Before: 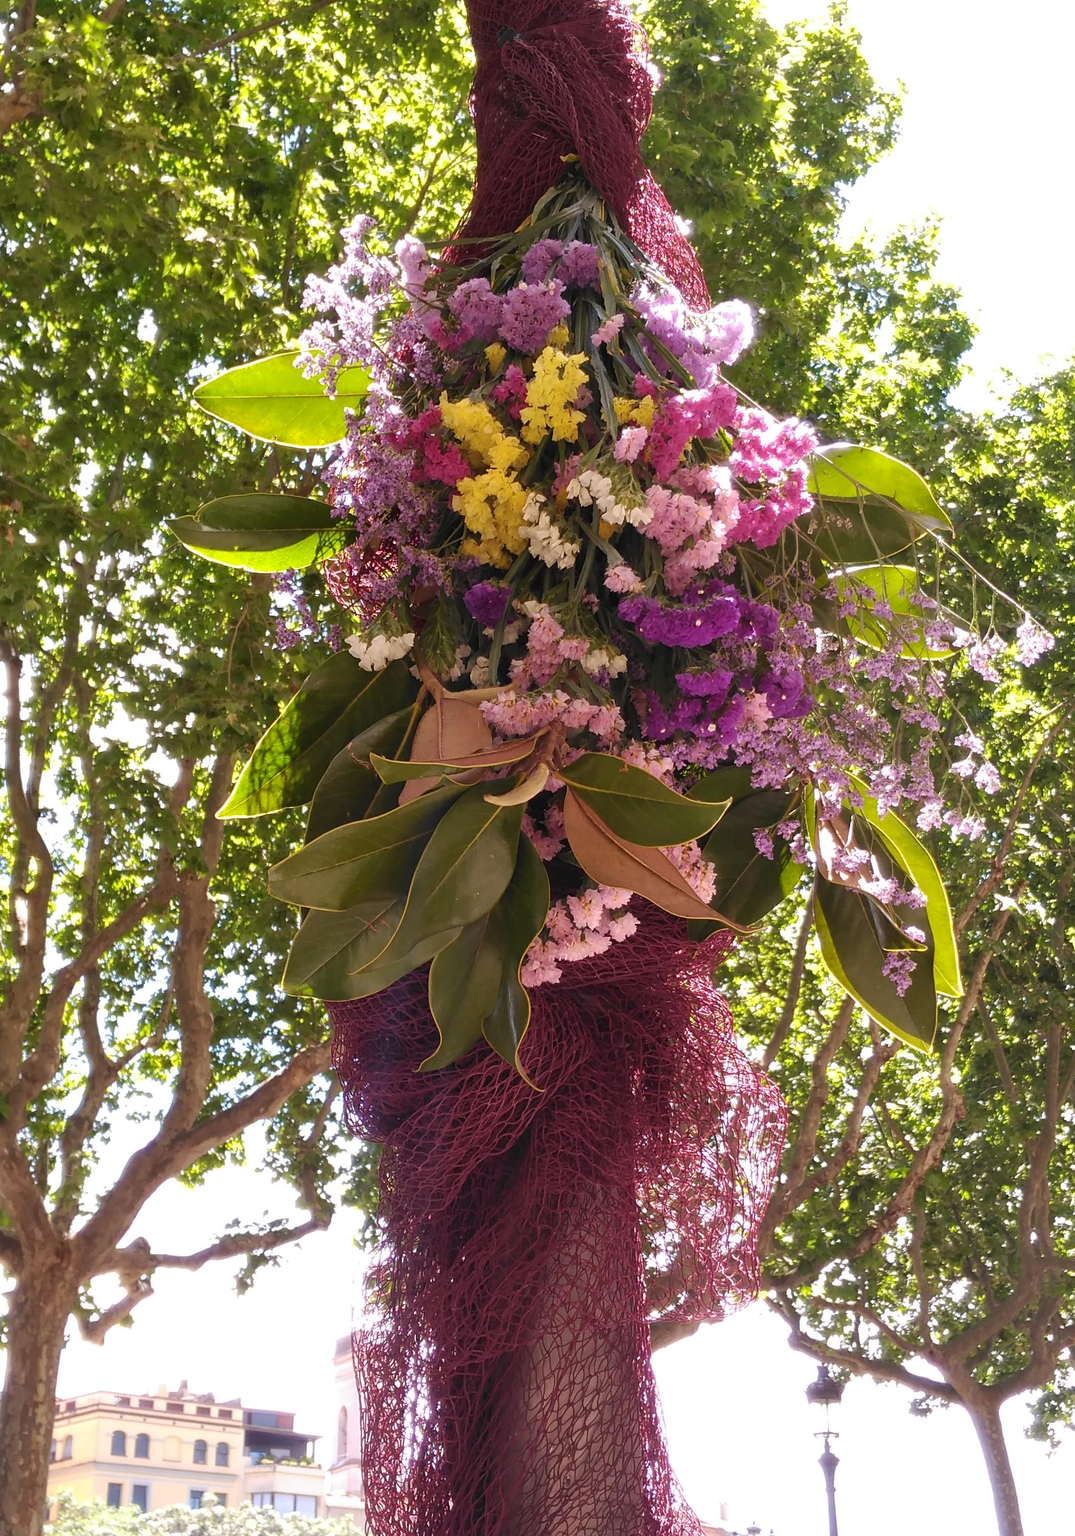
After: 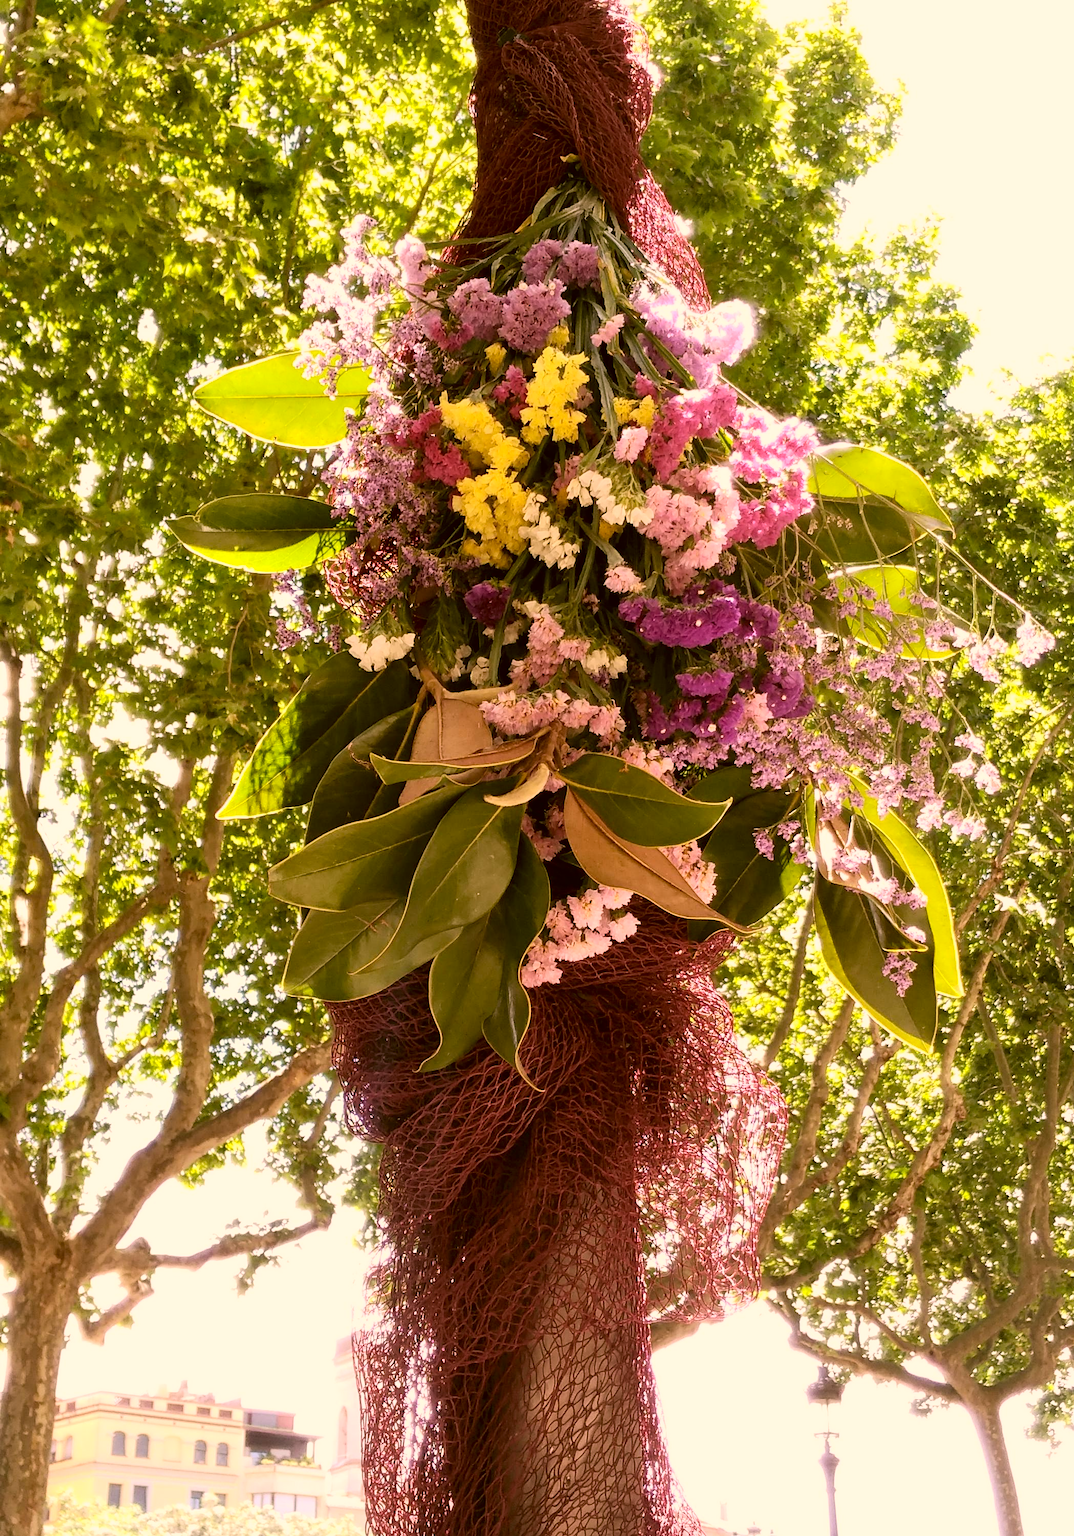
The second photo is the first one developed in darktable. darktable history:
color correction: highlights a* 8.25, highlights b* 15.83, shadows a* -0.449, shadows b* 26.88
tone curve: curves: ch0 [(0, 0) (0.082, 0.02) (0.129, 0.078) (0.275, 0.301) (0.67, 0.809) (1, 1)], color space Lab, independent channels, preserve colors none
